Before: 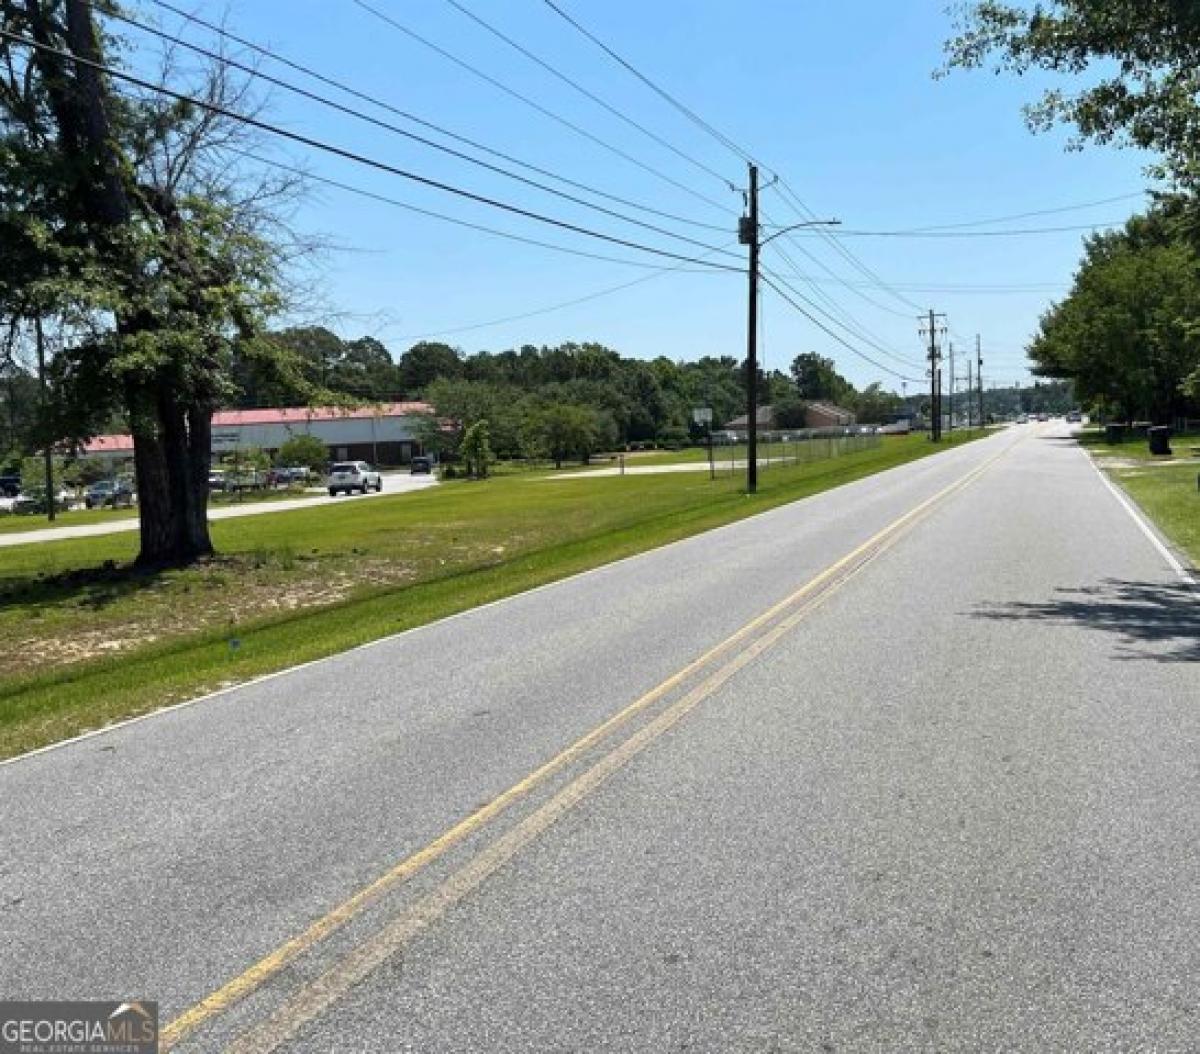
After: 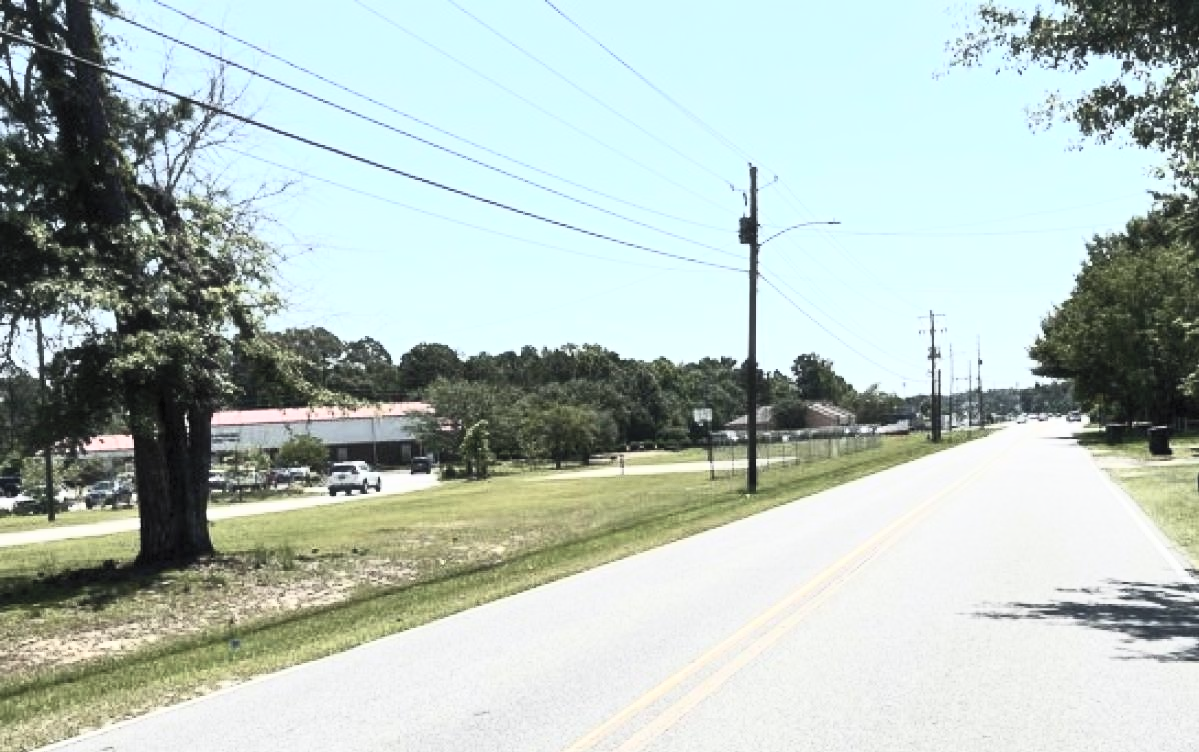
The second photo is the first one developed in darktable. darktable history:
contrast brightness saturation: contrast 0.57, brightness 0.57, saturation -0.34
crop: bottom 28.576%
haze removal: strength -0.05
